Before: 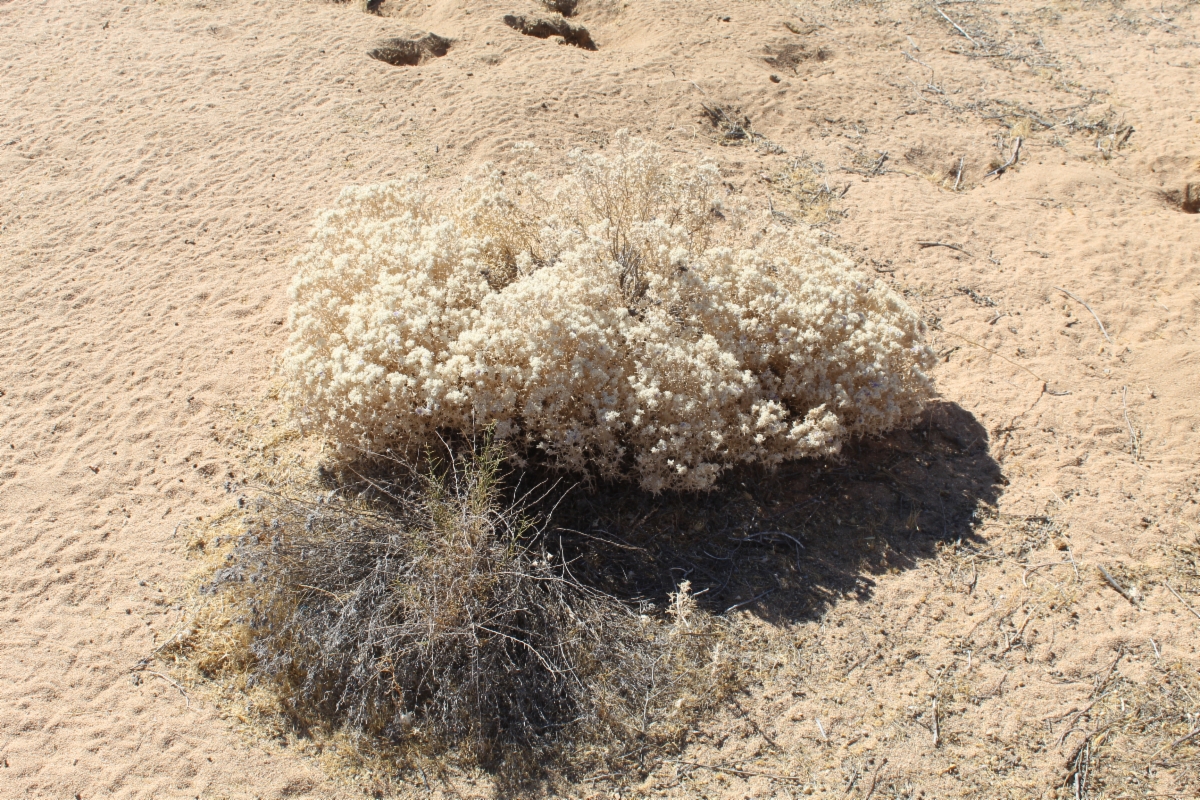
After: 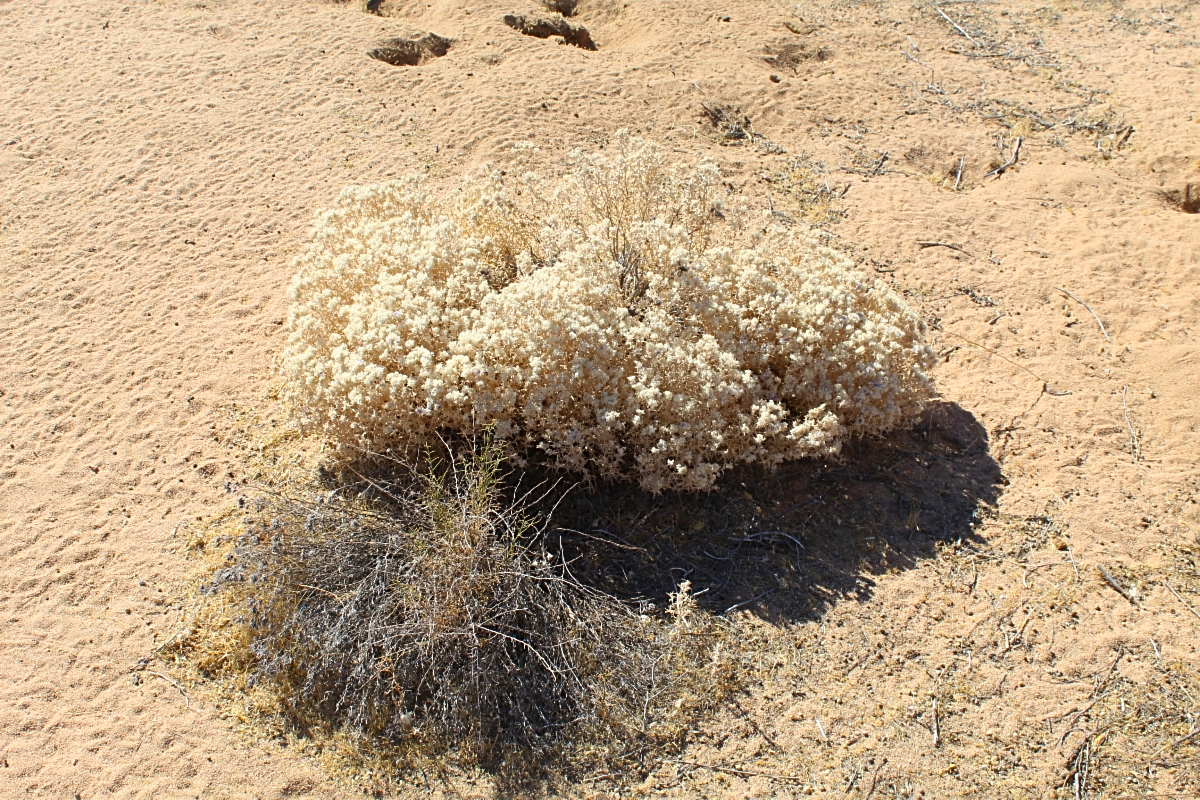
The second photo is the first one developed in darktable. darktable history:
sharpen: on, module defaults
color correction: saturation 1.34
